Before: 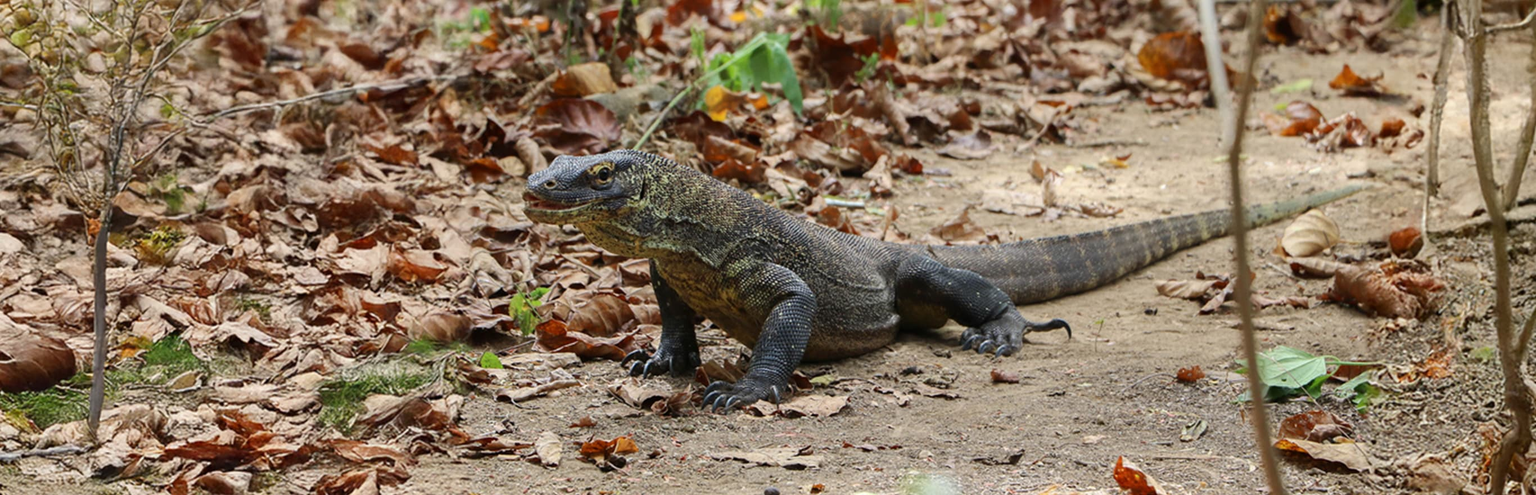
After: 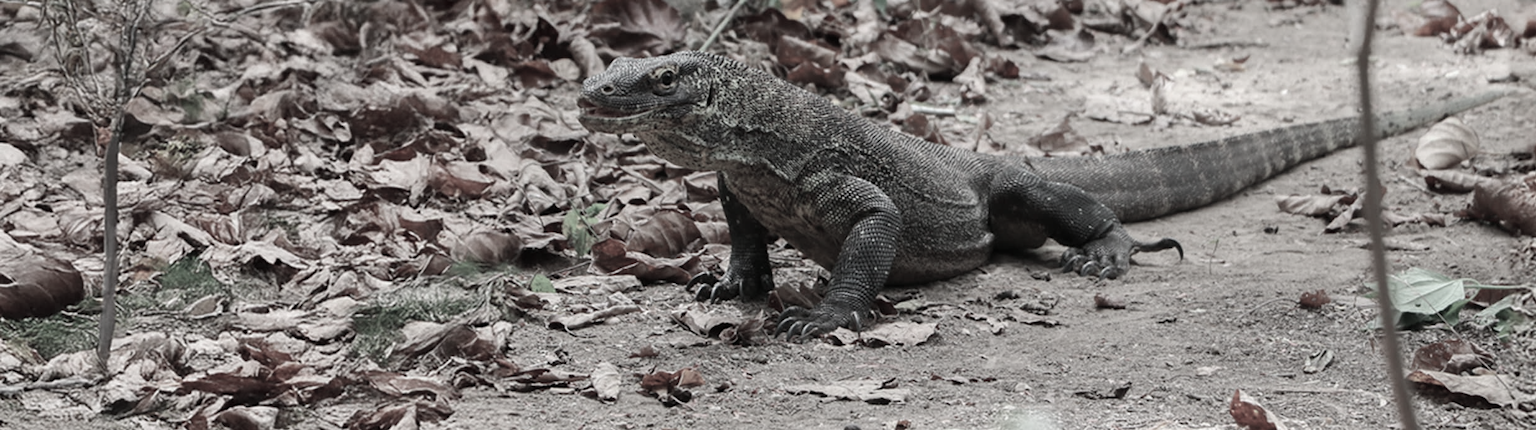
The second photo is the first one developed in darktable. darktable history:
crop: top 20.916%, right 9.437%, bottom 0.316%
color contrast: green-magenta contrast 0.3, blue-yellow contrast 0.15
